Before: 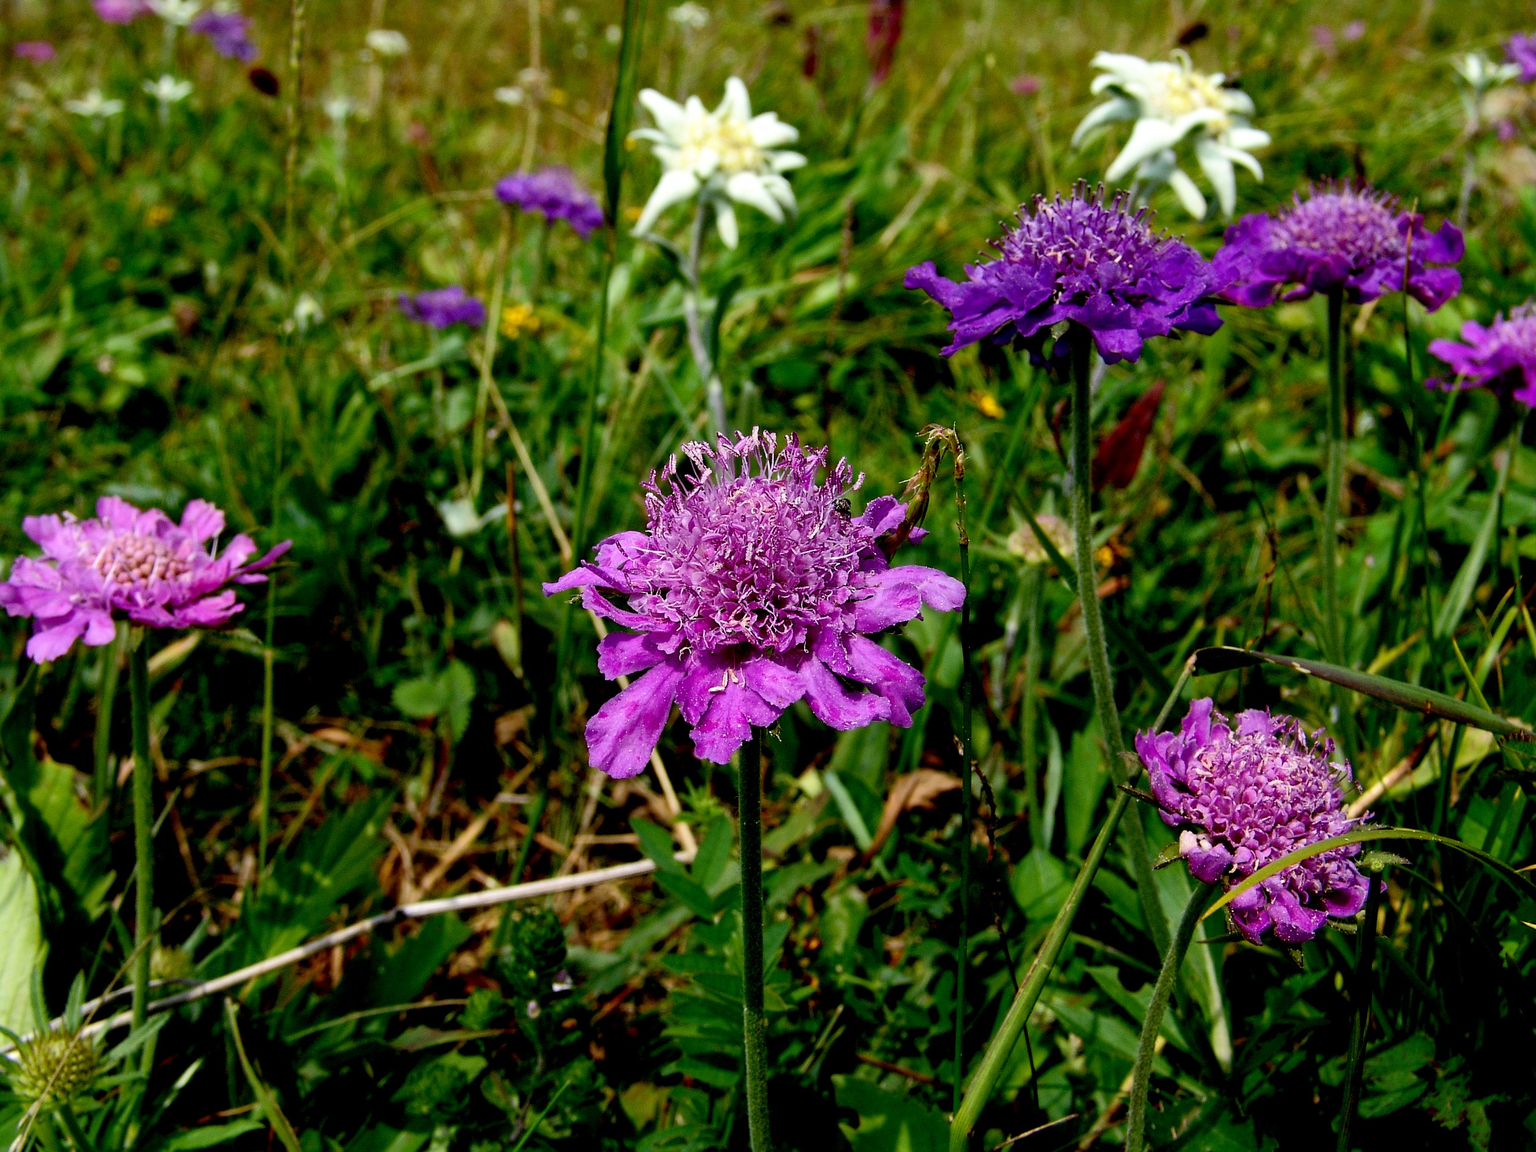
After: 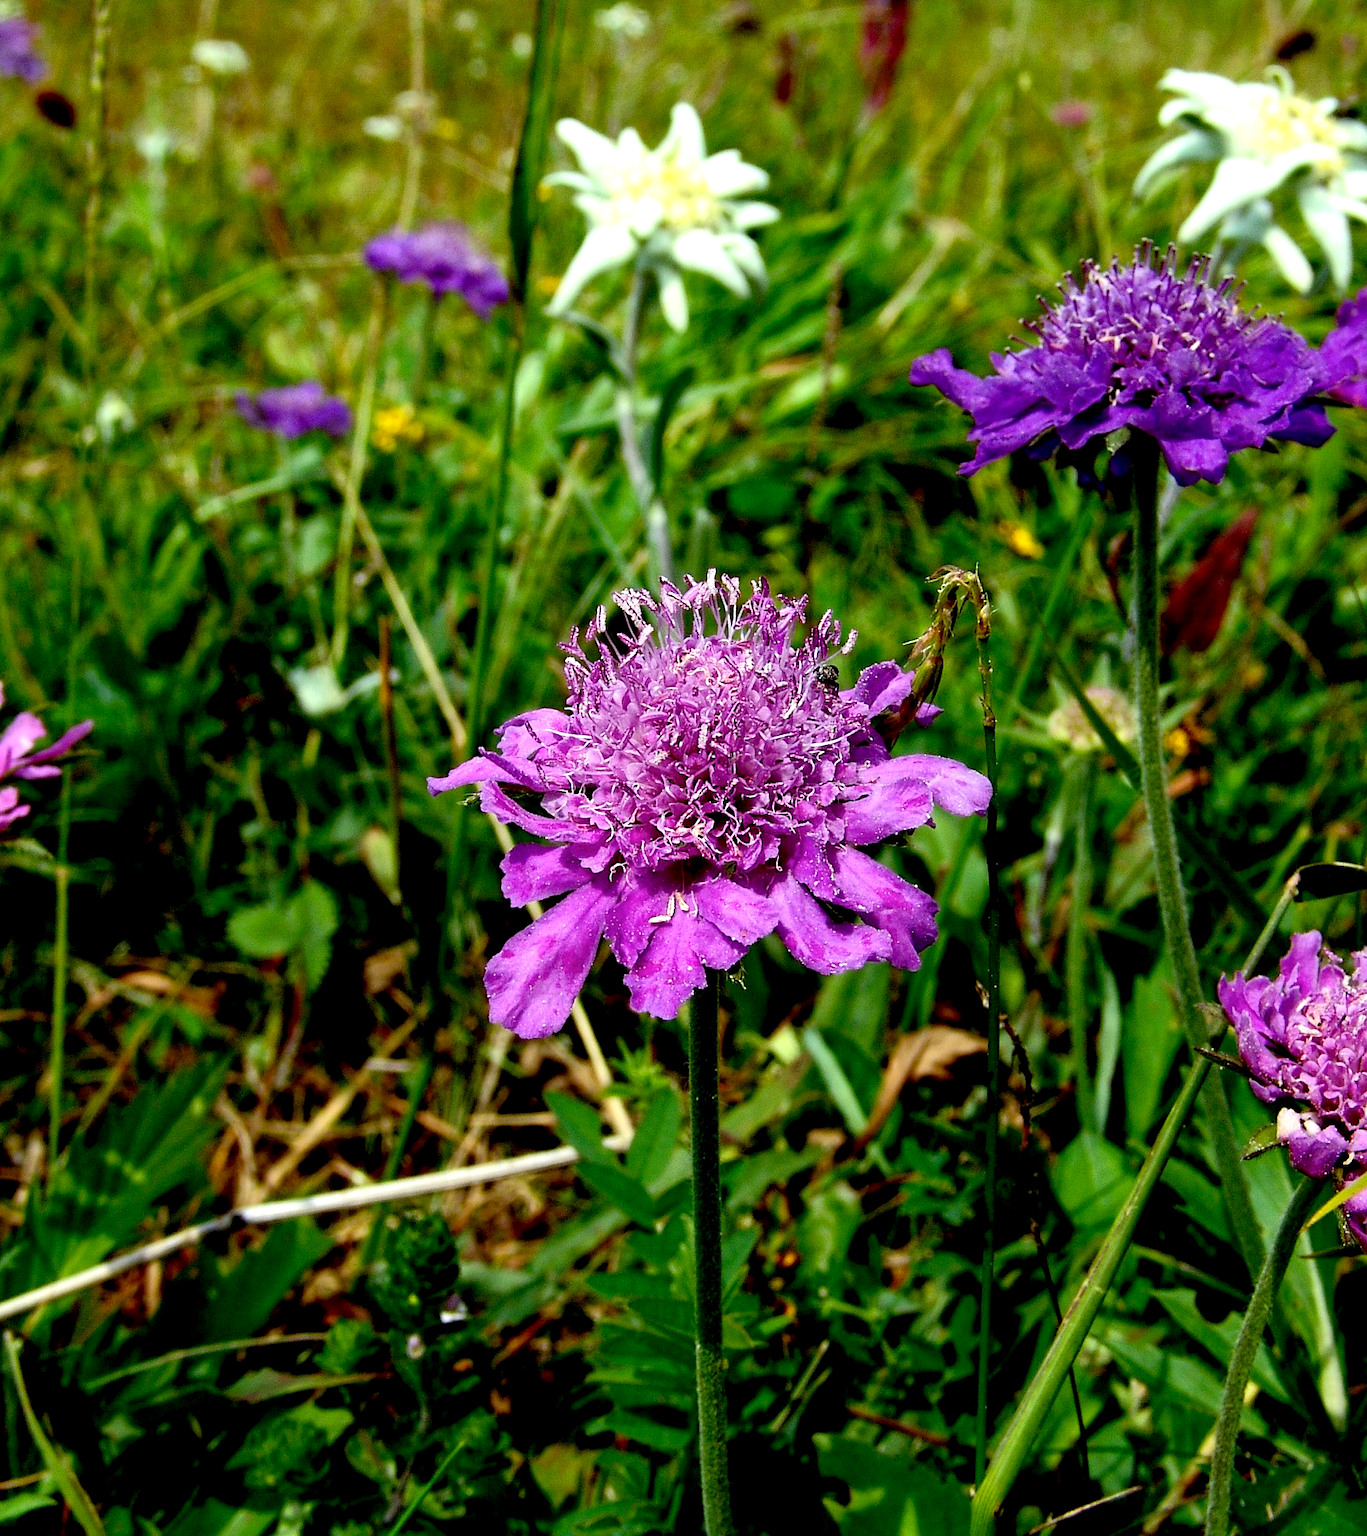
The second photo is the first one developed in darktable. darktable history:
color correction: highlights a* -7.86, highlights b* 3.67
exposure: black level correction 0.002, exposure 0.148 EV, compensate exposure bias true, compensate highlight preservation false
crop and rotate: left 14.481%, right 18.752%
